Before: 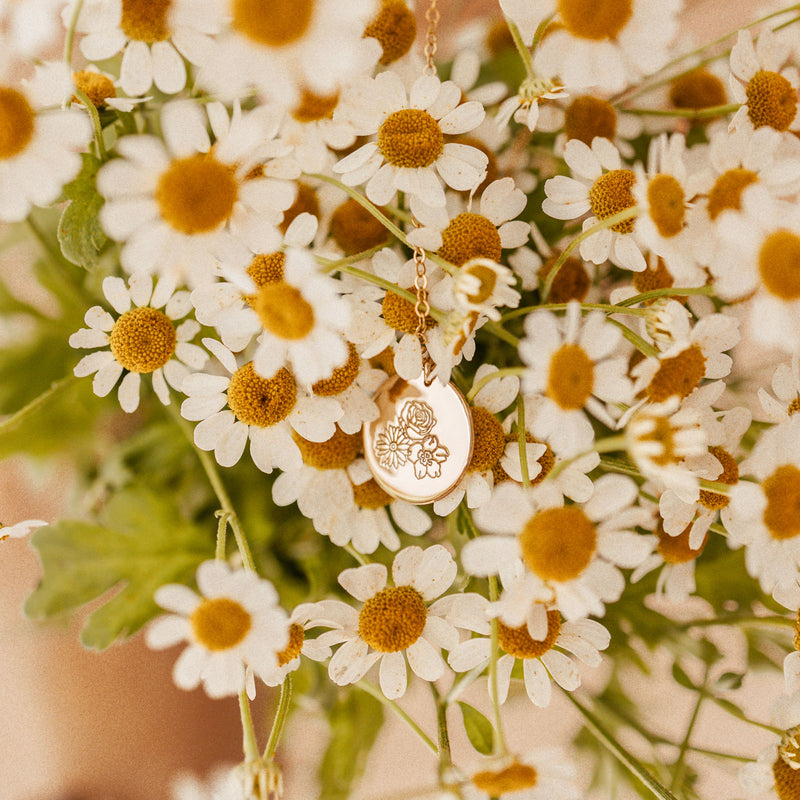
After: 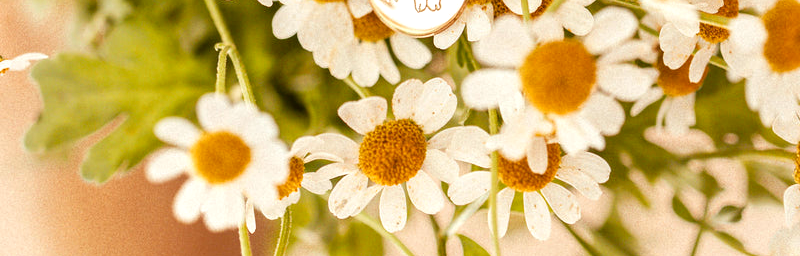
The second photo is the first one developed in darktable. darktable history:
color correction: highlights a* -2.82, highlights b* -2.54, shadows a* 2.33, shadows b* 2.72
contrast brightness saturation: contrast -0.016, brightness -0.007, saturation 0.042
exposure: black level correction 0.001, exposure 0.498 EV, compensate exposure bias true, compensate highlight preservation false
crop and rotate: top 58.583%, bottom 9.313%
